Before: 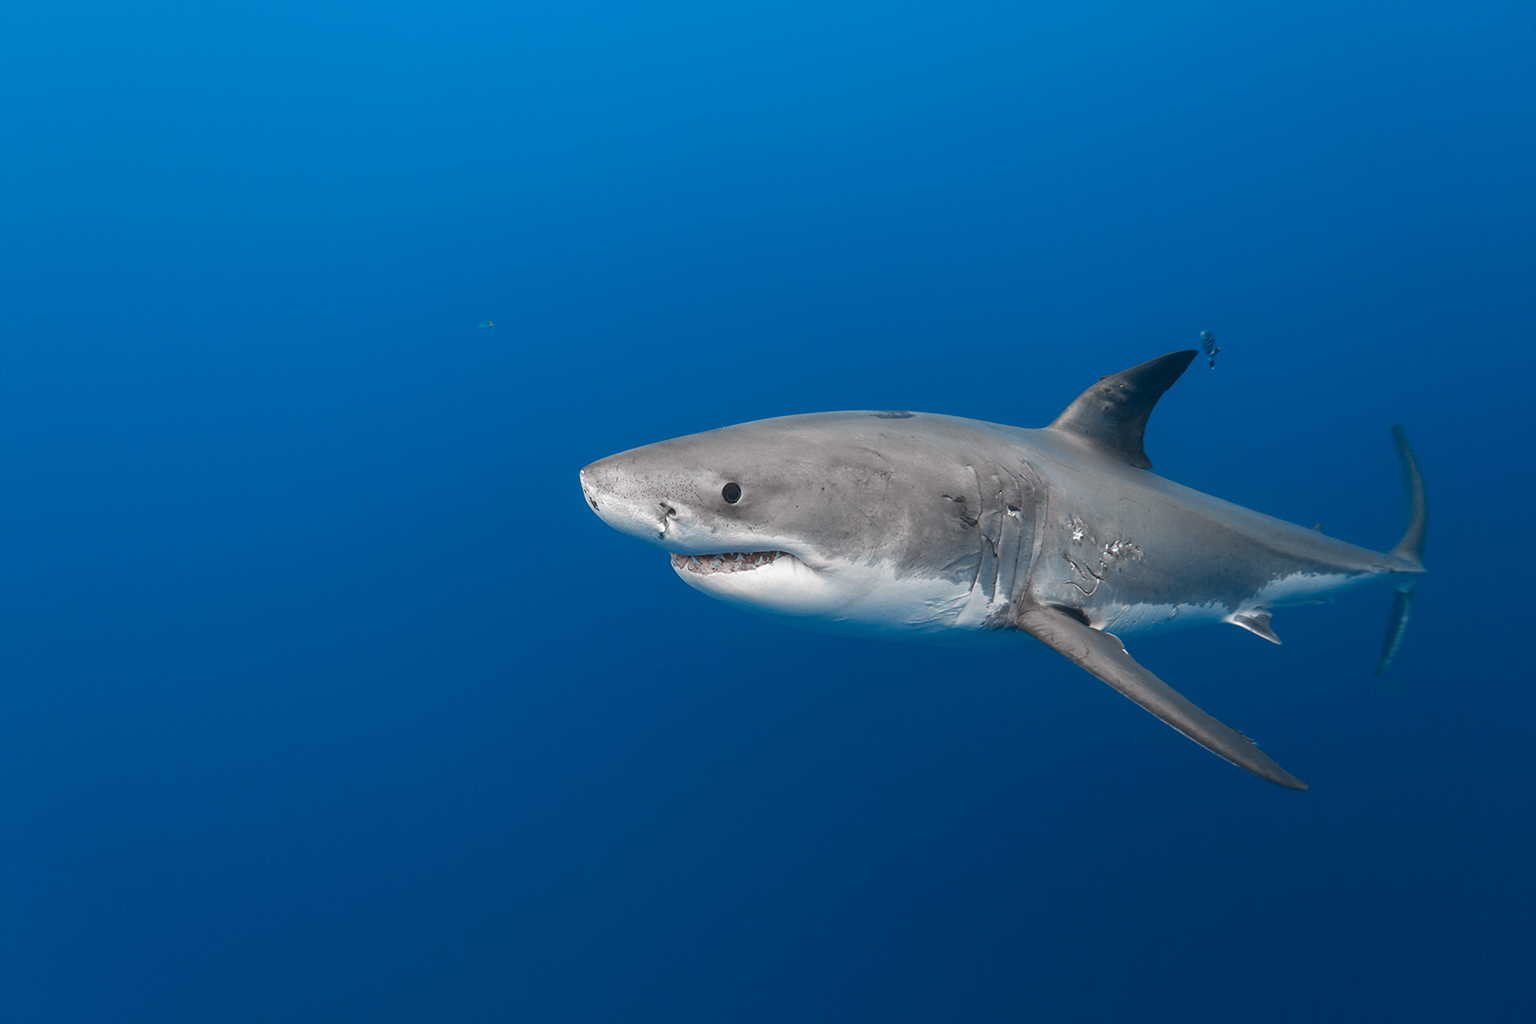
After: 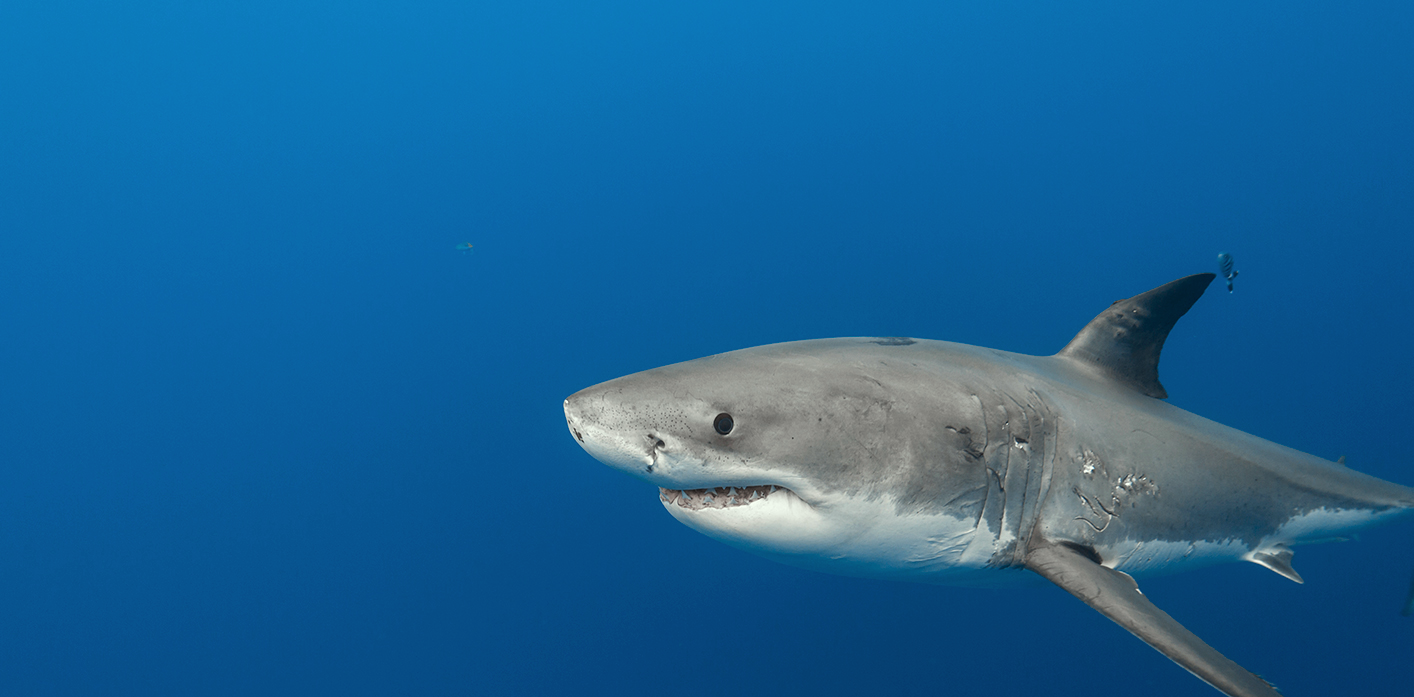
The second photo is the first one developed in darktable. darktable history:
crop: left 3.015%, top 8.969%, right 9.647%, bottom 26.457%
color correction: highlights a* -4.73, highlights b* 5.06, saturation 0.97
